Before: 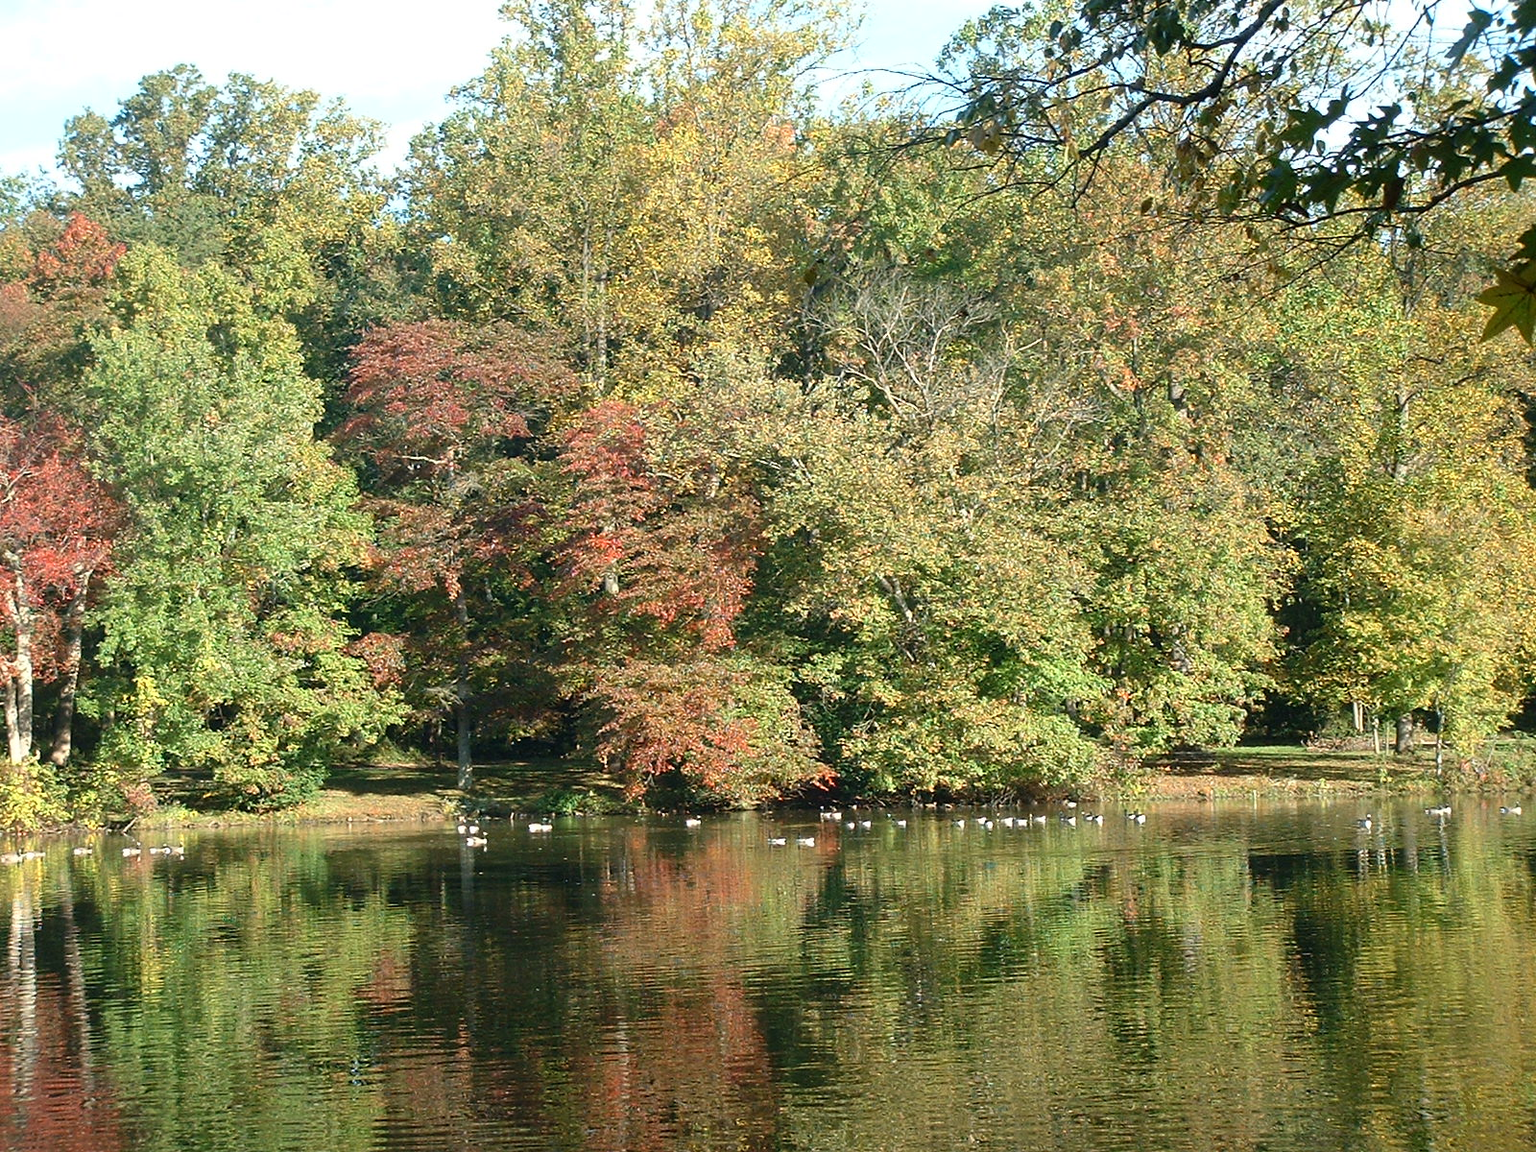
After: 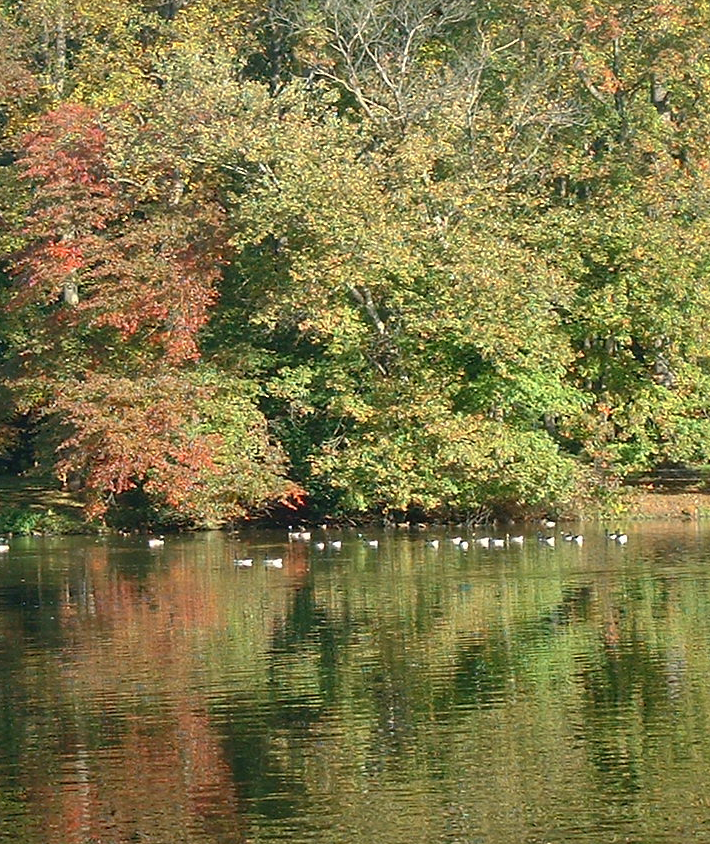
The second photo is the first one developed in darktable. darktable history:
crop: left 35.432%, top 26.233%, right 20.145%, bottom 3.432%
shadows and highlights: on, module defaults
